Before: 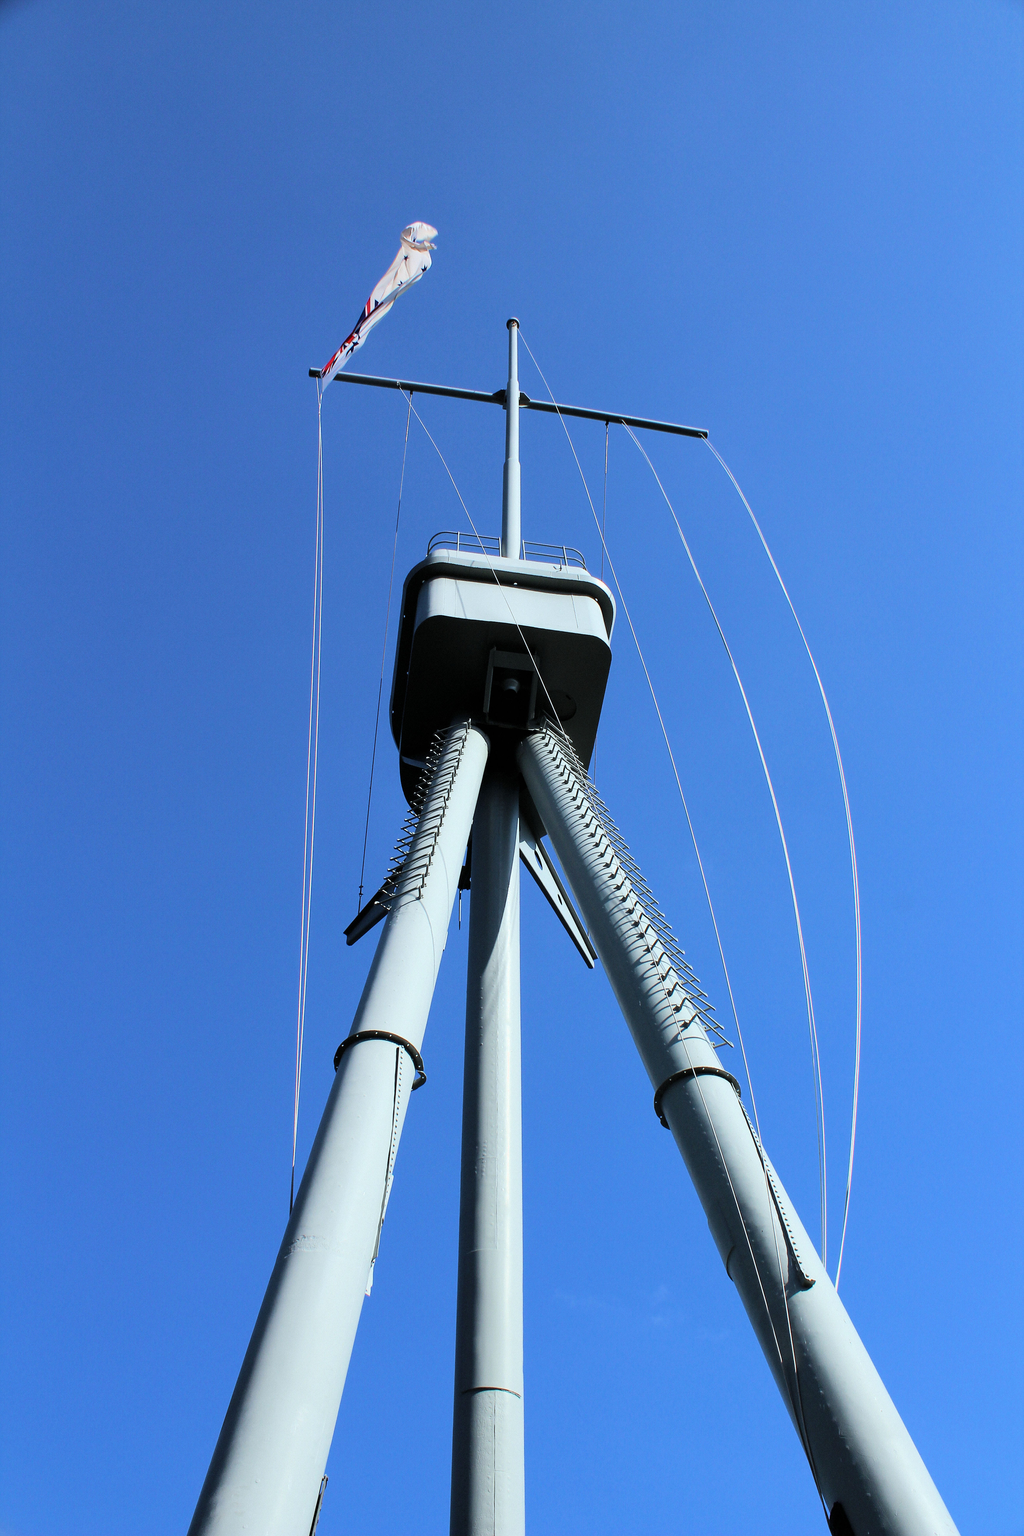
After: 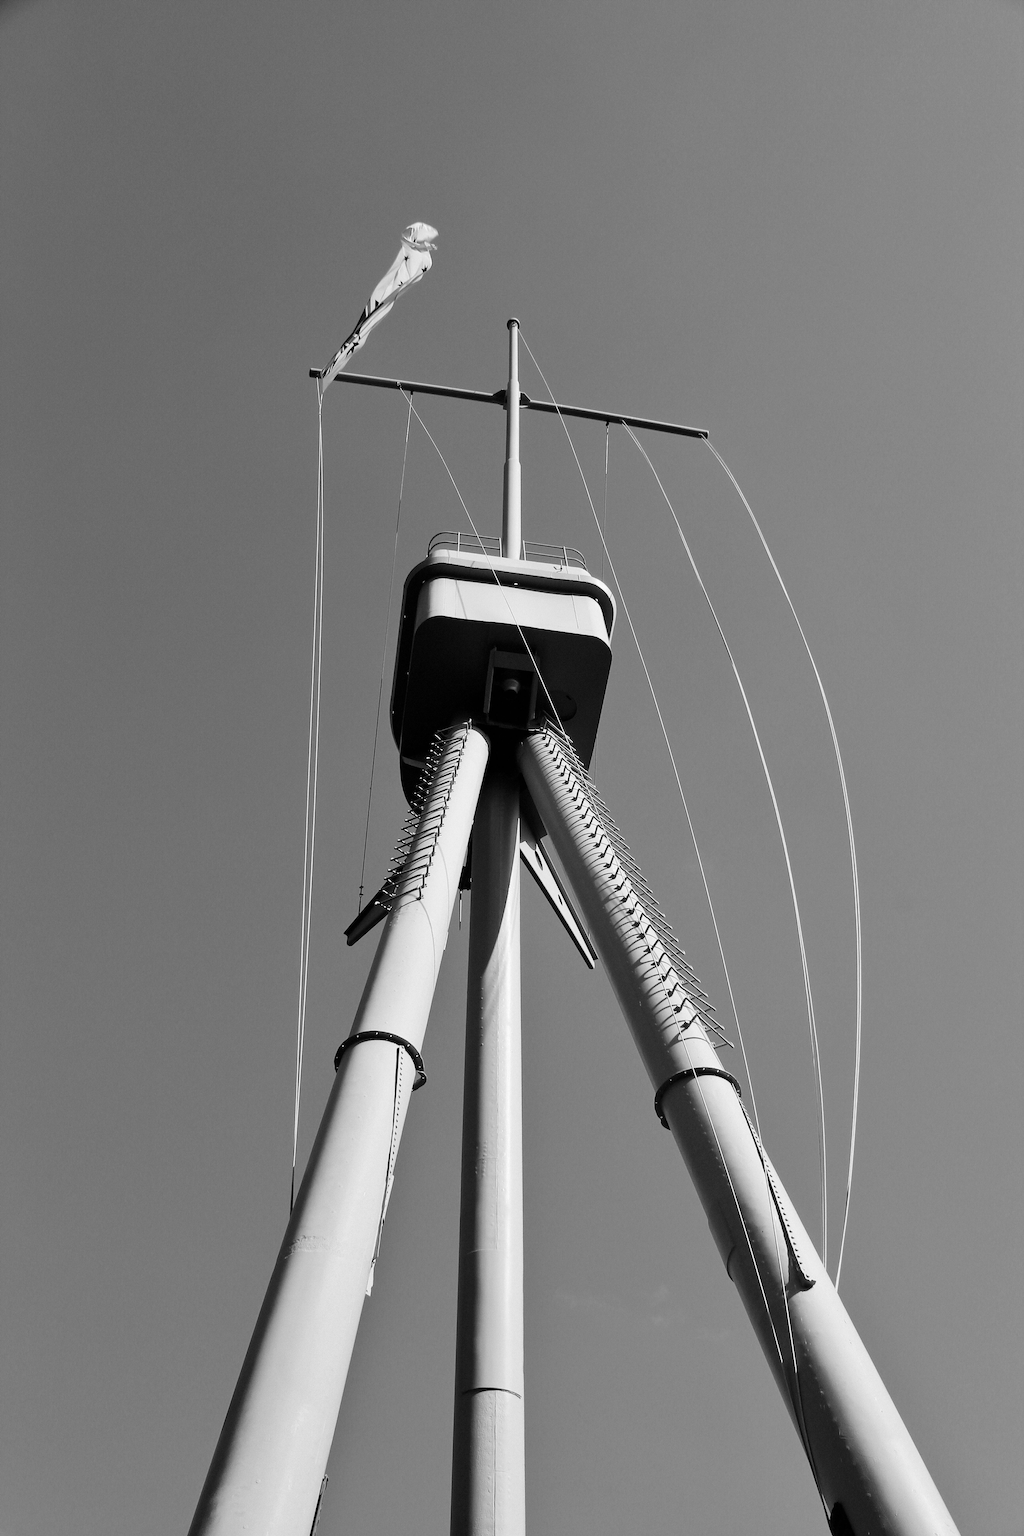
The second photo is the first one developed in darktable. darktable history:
tone equalizer: on, module defaults
shadows and highlights: shadows 22.7, highlights -48.71, soften with gaussian
monochrome: on, module defaults
color correction: highlights a* -2.24, highlights b* -18.1
